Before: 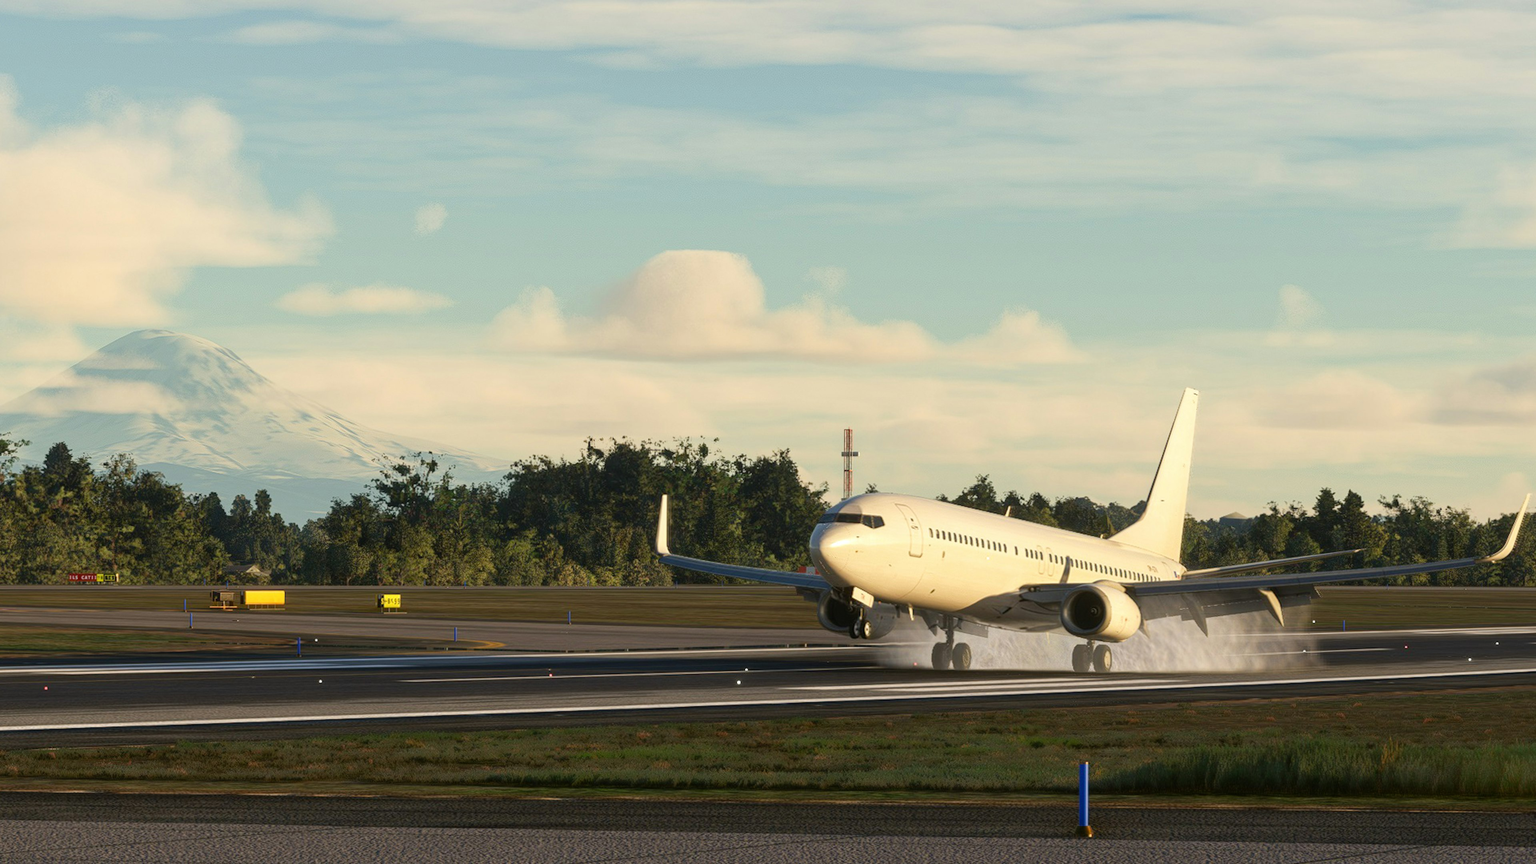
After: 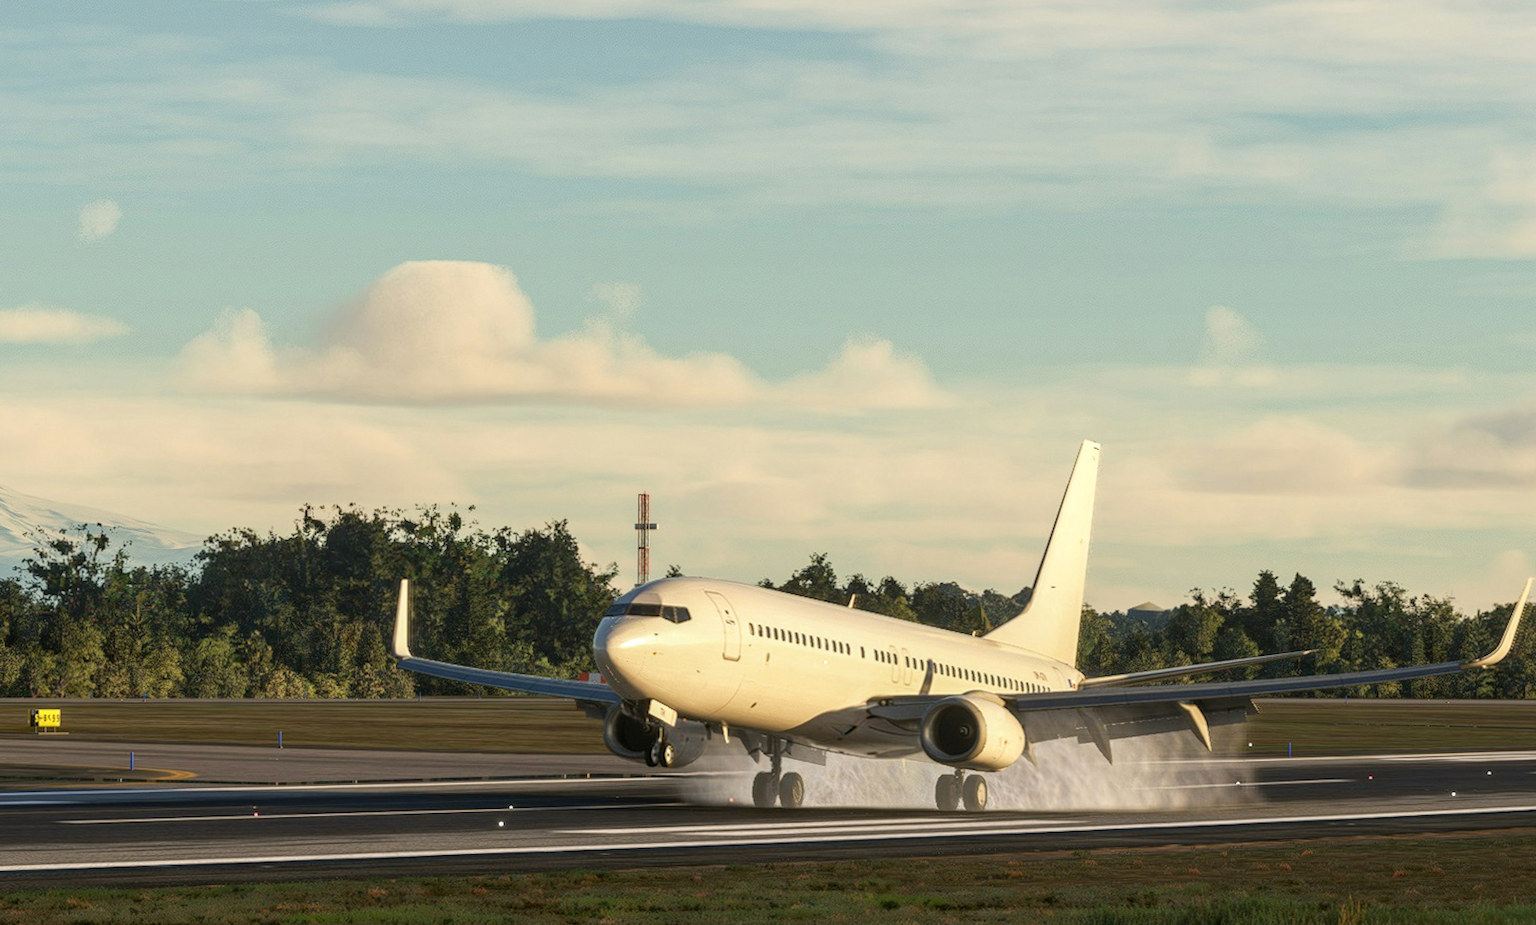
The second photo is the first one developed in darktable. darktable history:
local contrast: on, module defaults
crop: left 23.095%, top 5.827%, bottom 11.854%
